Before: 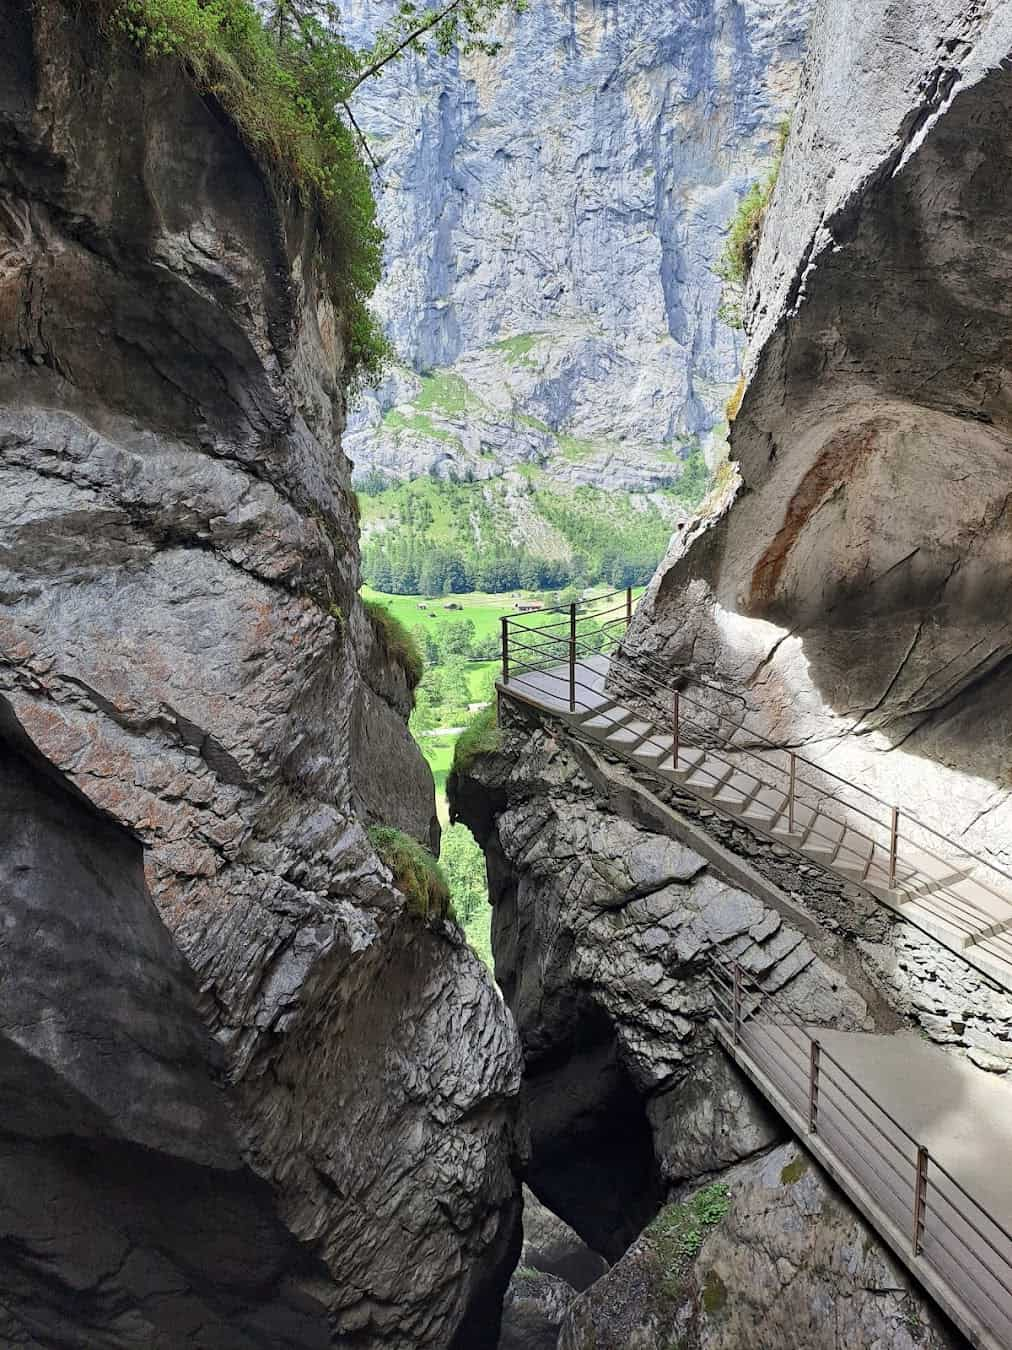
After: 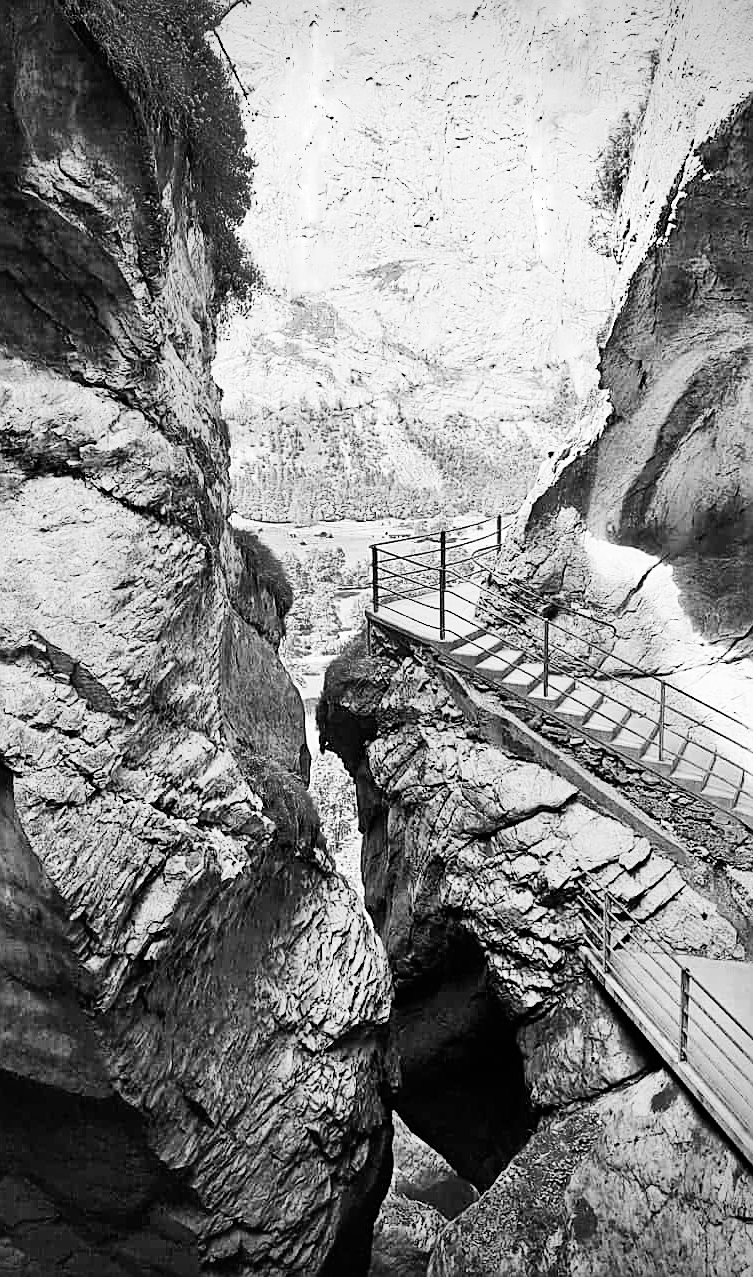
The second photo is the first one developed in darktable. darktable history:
crop and rotate: left 12.919%, top 5.395%, right 12.616%
filmic rgb: black relative exposure -5.1 EV, white relative exposure 3.98 EV, hardness 2.88, contrast 1.508, preserve chrominance no, color science v5 (2021), contrast in shadows safe, contrast in highlights safe
velvia: strength 44.96%
exposure: black level correction -0.002, exposure 1.339 EV, compensate exposure bias true, compensate highlight preservation false
vignetting: unbound false
color zones: curves: ch0 [(0.287, 0.048) (0.493, 0.484) (0.737, 0.816)]; ch1 [(0, 0) (0.143, 0) (0.286, 0) (0.429, 0) (0.571, 0) (0.714, 0) (0.857, 0)]
sharpen: on, module defaults
